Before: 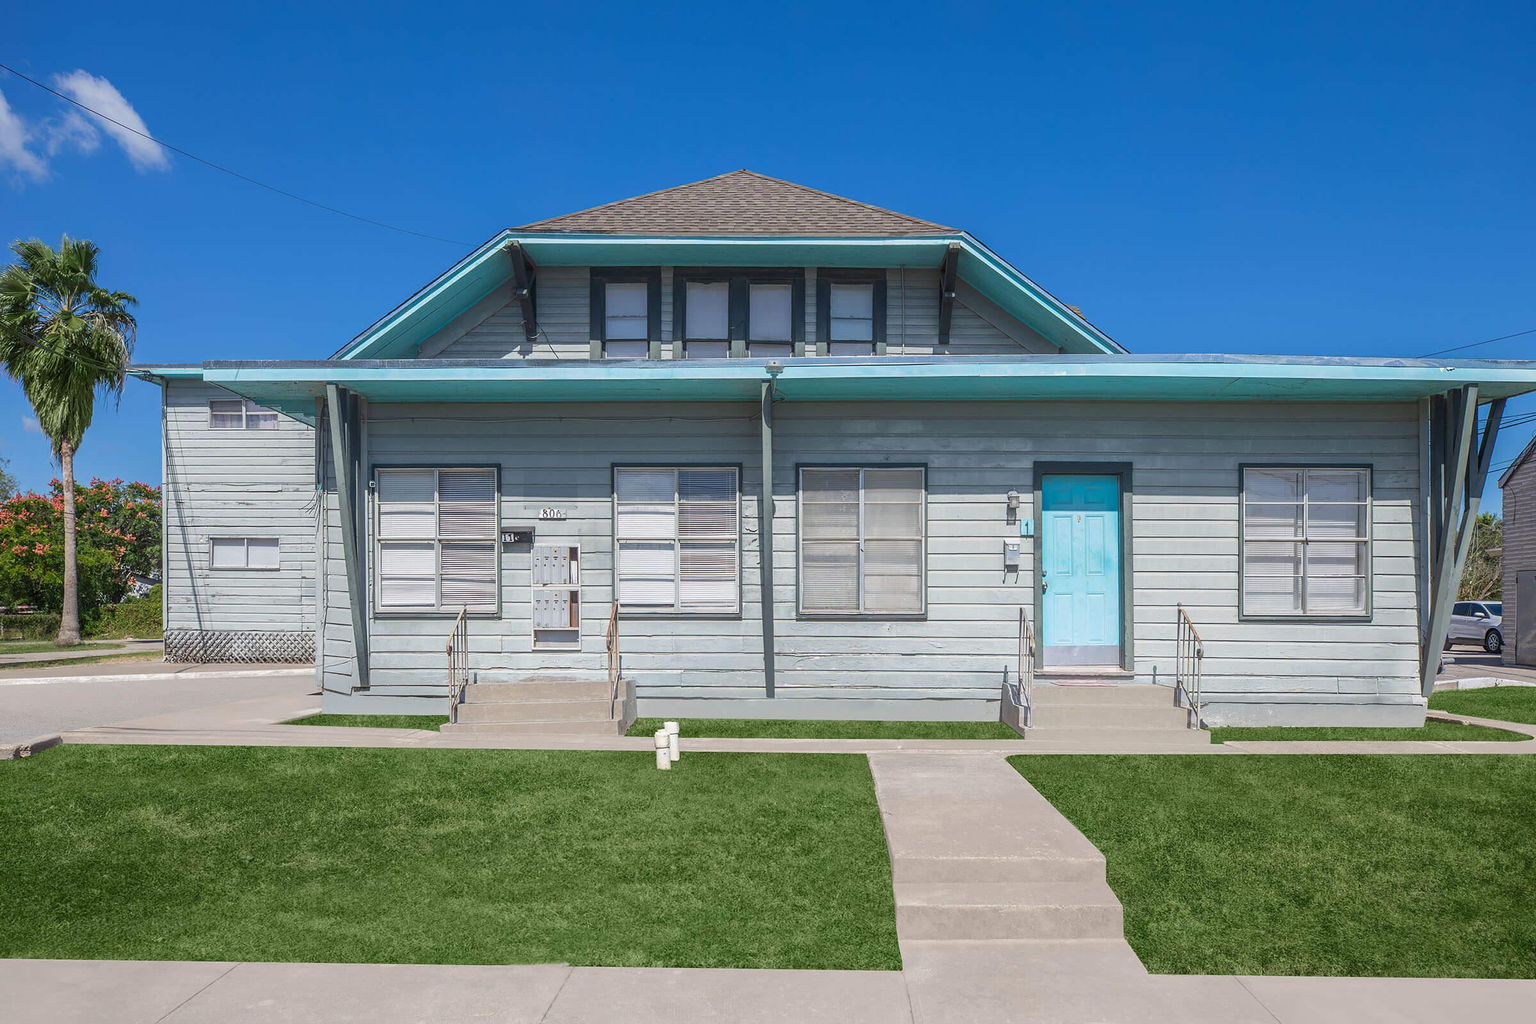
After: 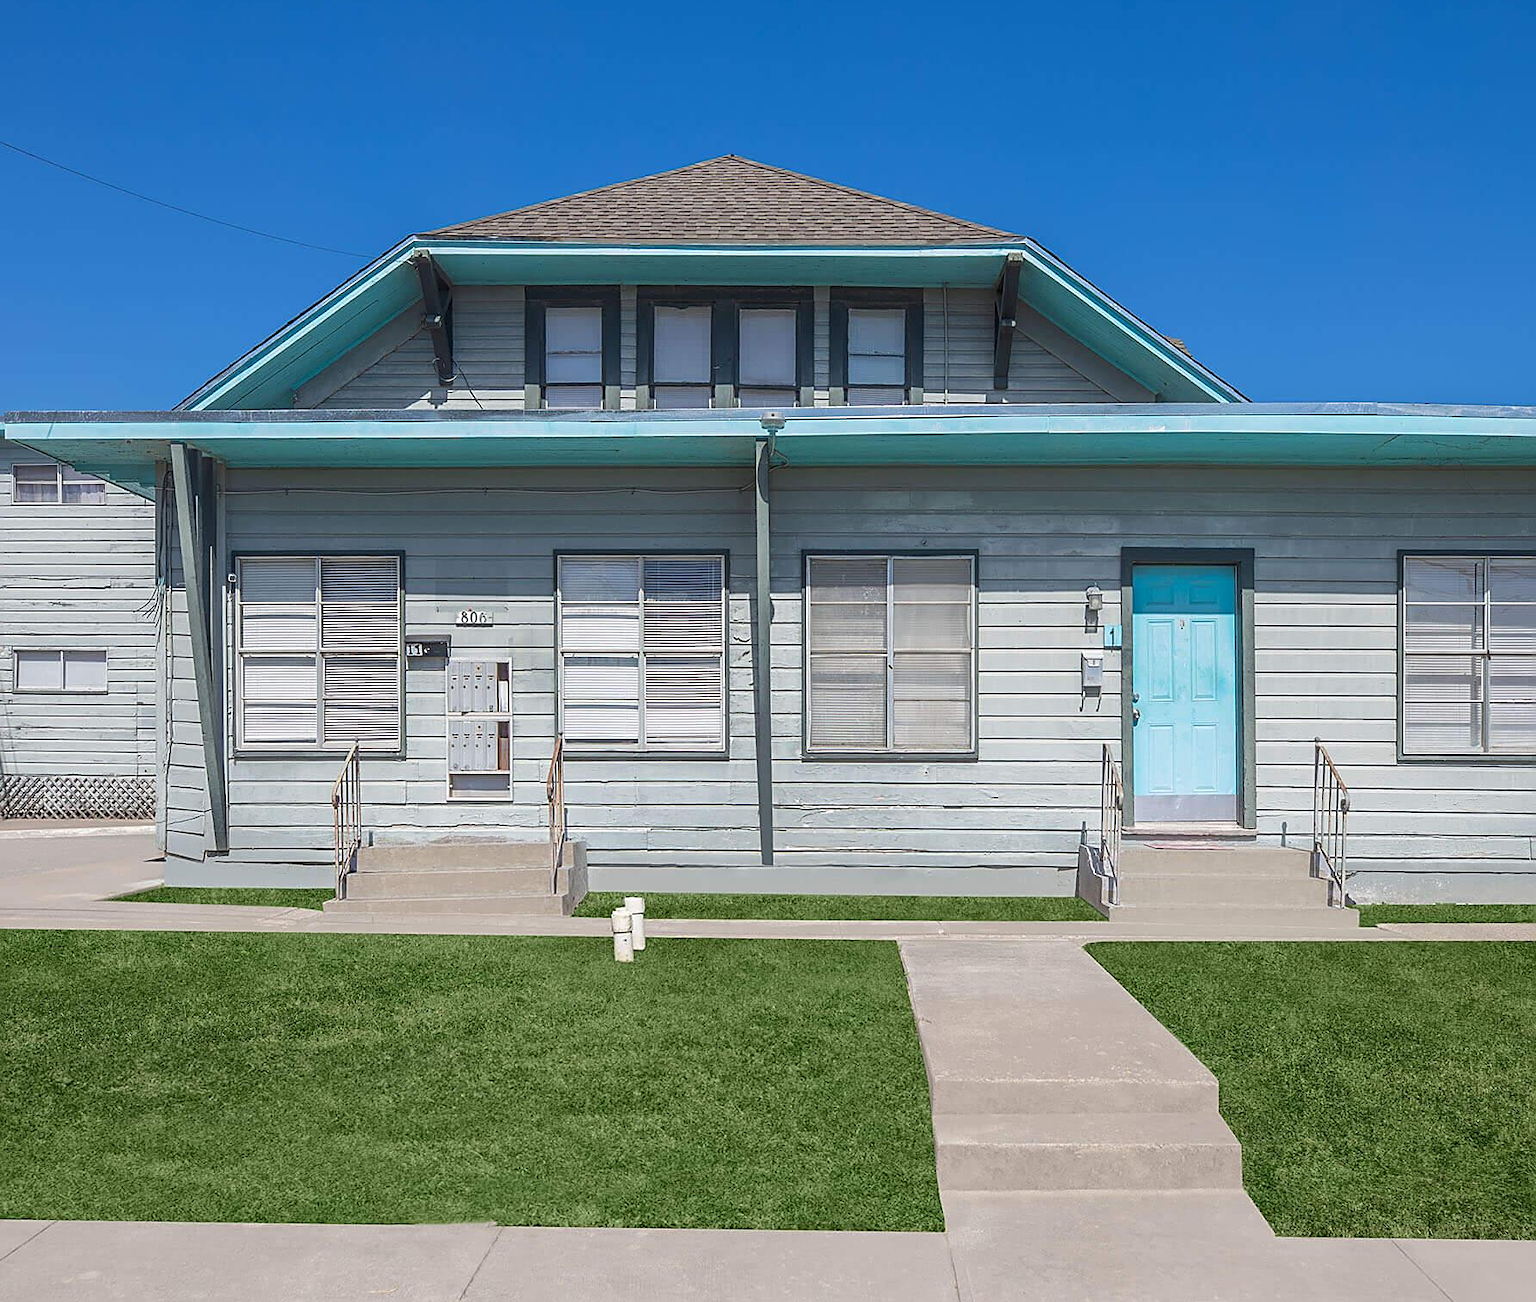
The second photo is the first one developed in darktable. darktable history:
crop and rotate: left 13.029%, top 5.365%, right 12.579%
exposure: compensate exposure bias true, compensate highlight preservation false
sharpen: on, module defaults
